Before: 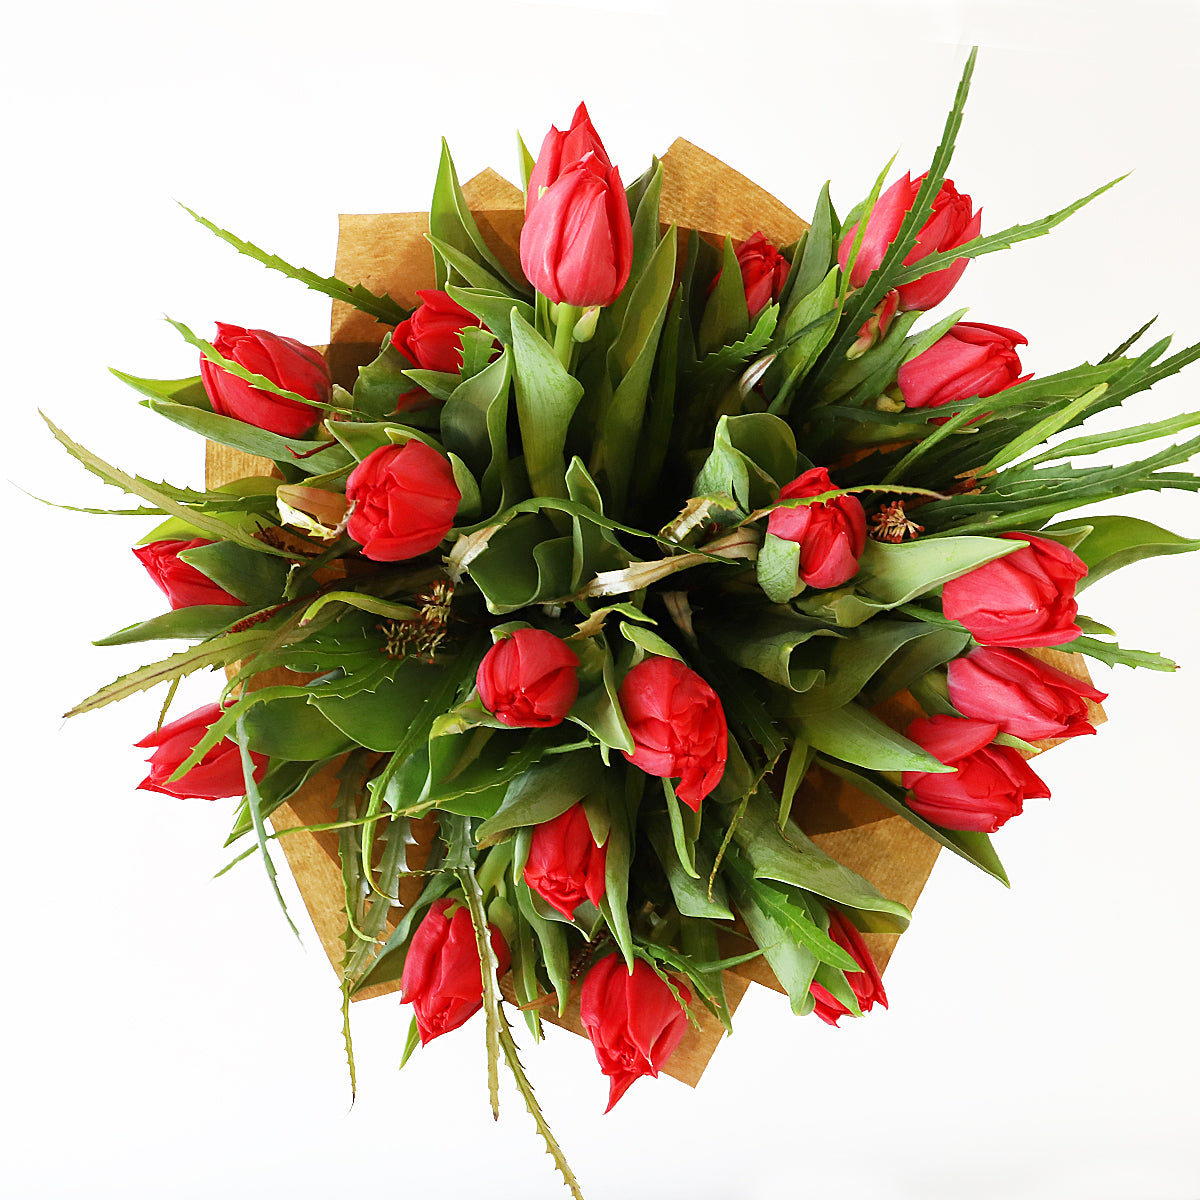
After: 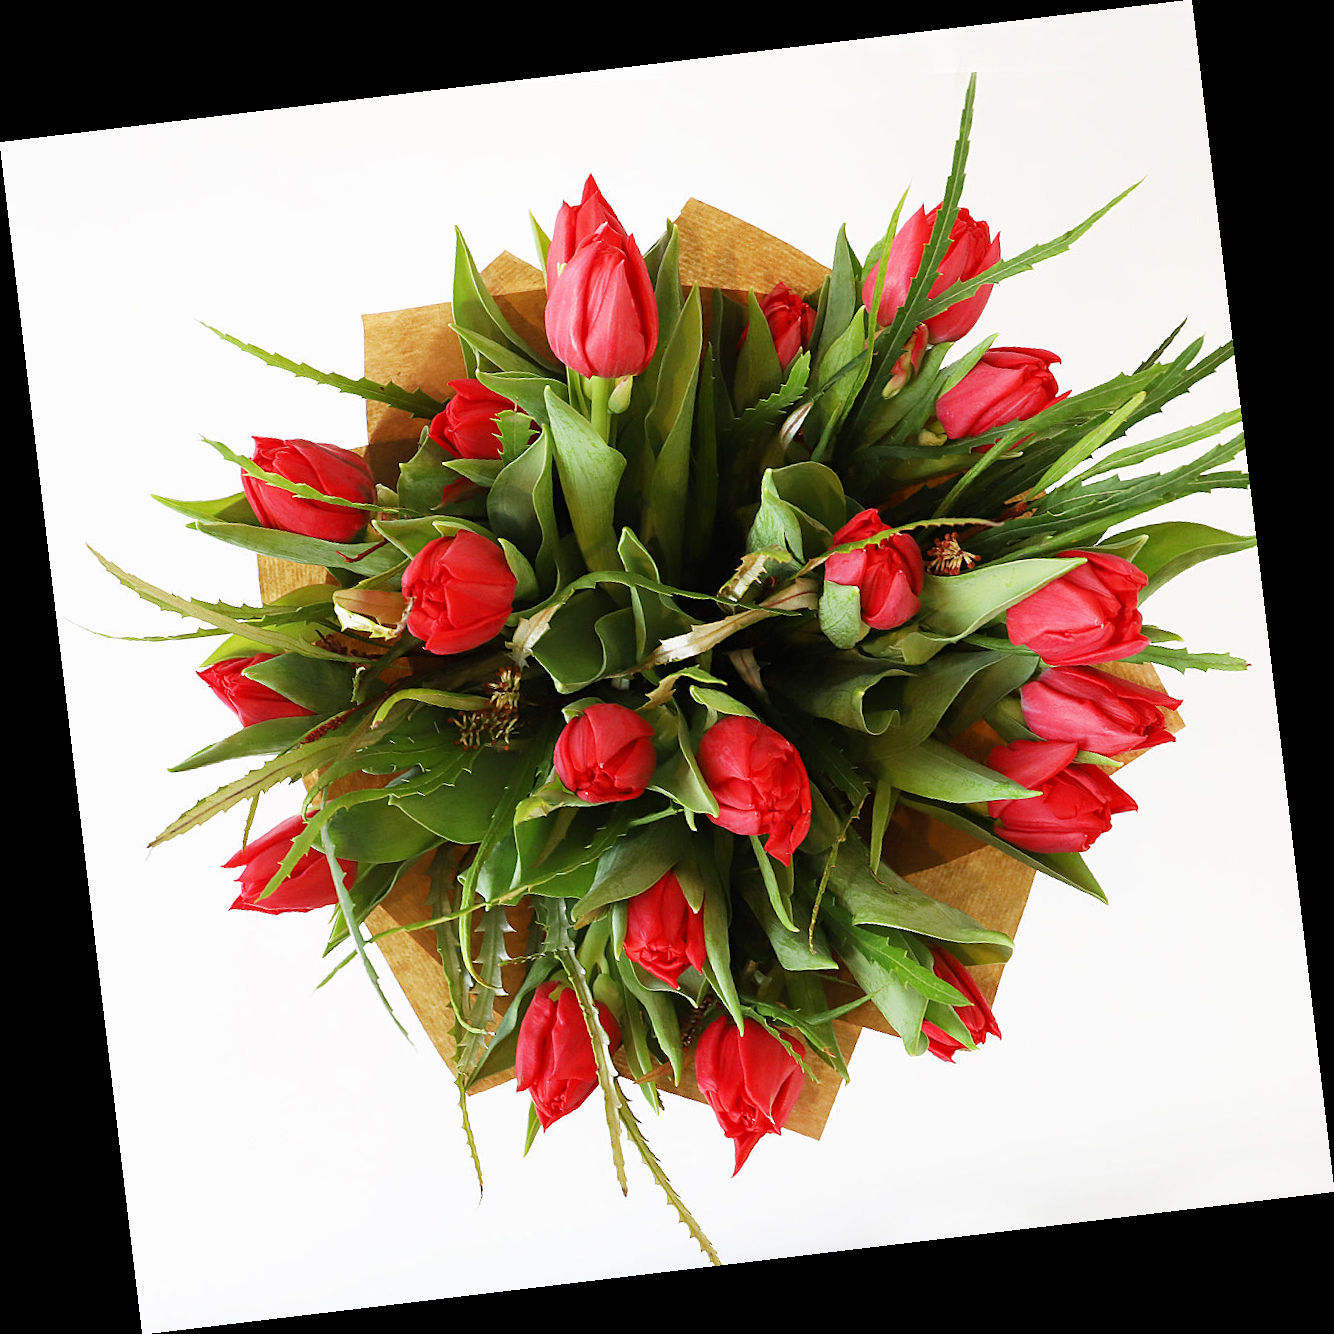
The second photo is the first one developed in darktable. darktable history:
rotate and perspective: rotation -6.83°, automatic cropping off
exposure: exposure -0.021 EV, compensate highlight preservation false
